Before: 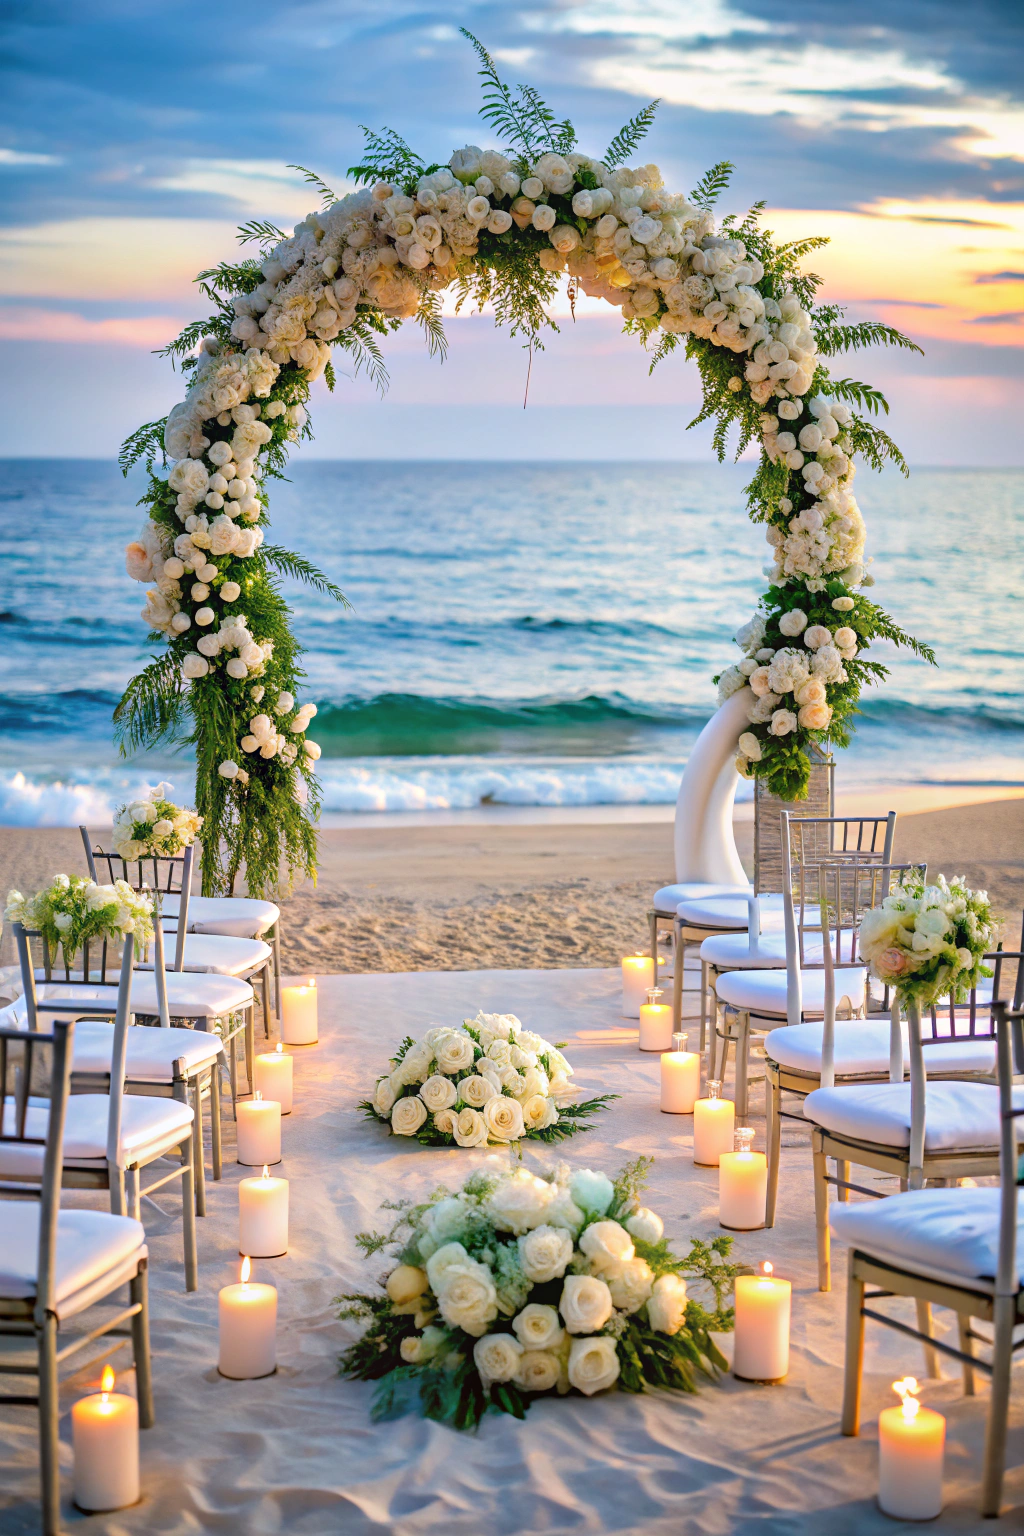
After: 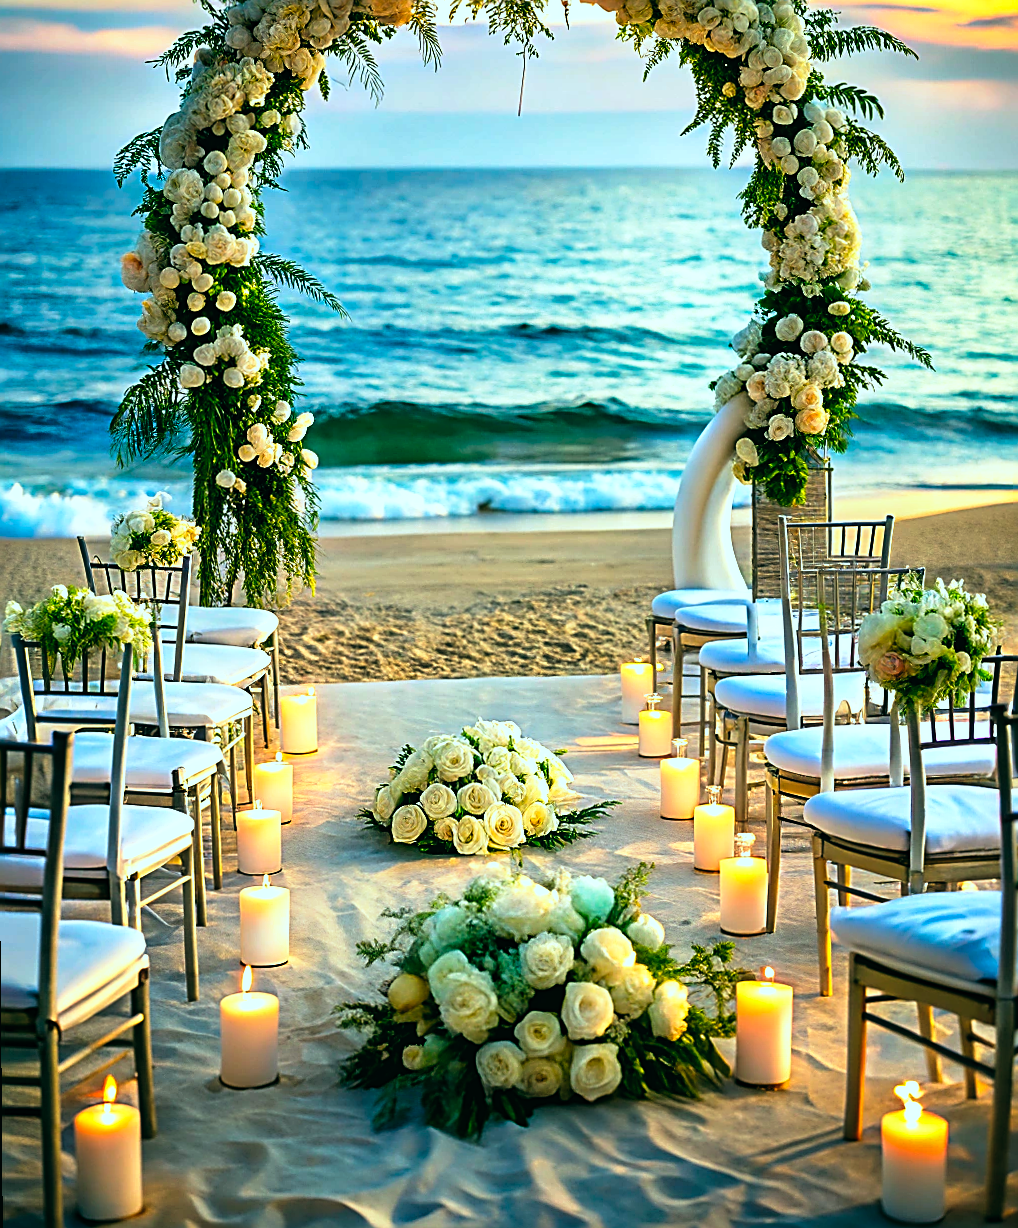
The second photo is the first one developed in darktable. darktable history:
crop and rotate: top 18.507%
sharpen: amount 1
rotate and perspective: rotation -0.45°, automatic cropping original format, crop left 0.008, crop right 0.992, crop top 0.012, crop bottom 0.988
color balance: lift [1.005, 0.99, 1.007, 1.01], gamma [1, 1.034, 1.032, 0.966], gain [0.873, 1.055, 1.067, 0.933]
tone curve: curves: ch0 [(0, 0) (0.003, 0.001) (0.011, 0.002) (0.025, 0.002) (0.044, 0.006) (0.069, 0.01) (0.1, 0.017) (0.136, 0.023) (0.177, 0.038) (0.224, 0.066) (0.277, 0.118) (0.335, 0.185) (0.399, 0.264) (0.468, 0.365) (0.543, 0.475) (0.623, 0.606) (0.709, 0.759) (0.801, 0.923) (0.898, 0.999) (1, 1)], preserve colors none
color correction: highlights a* -10.04, highlights b* -10.37
